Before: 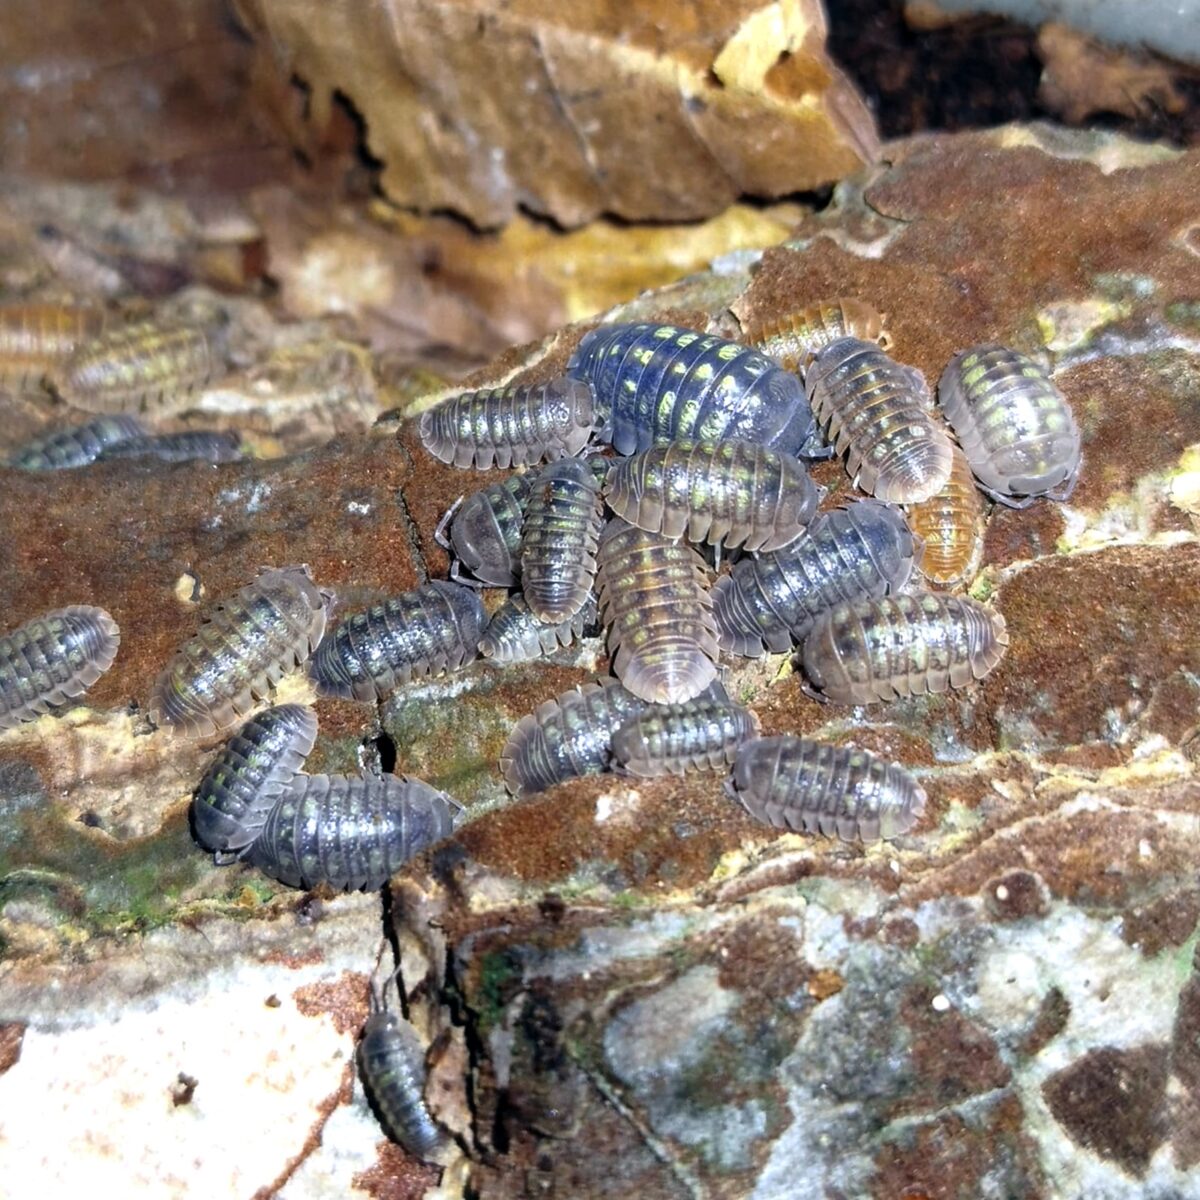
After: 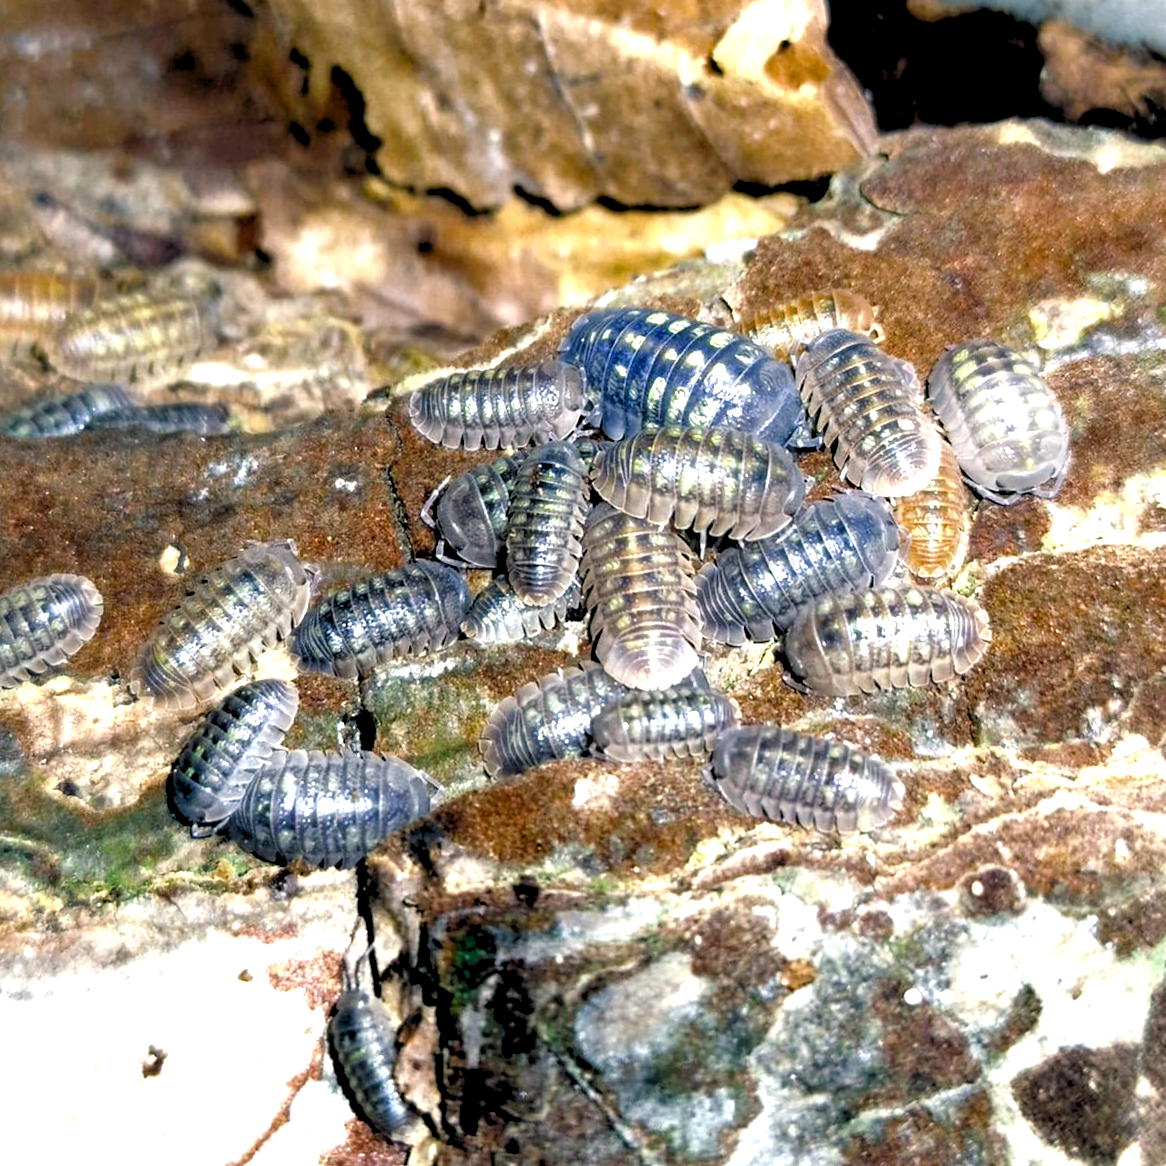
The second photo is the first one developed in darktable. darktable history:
rgb levels: levels [[0.013, 0.434, 0.89], [0, 0.5, 1], [0, 0.5, 1]]
color balance rgb: shadows lift › chroma 2.79%, shadows lift › hue 190.66°, power › hue 171.85°, highlights gain › chroma 2.16%, highlights gain › hue 75.26°, global offset › luminance -0.51%, perceptual saturation grading › highlights -33.8%, perceptual saturation grading › mid-tones 14.98%, perceptual saturation grading › shadows 48.43%, perceptual brilliance grading › highlights 15.68%, perceptual brilliance grading › mid-tones 6.62%, perceptual brilliance grading › shadows -14.98%, global vibrance 11.32%, contrast 5.05%
crop and rotate: angle -1.69°
